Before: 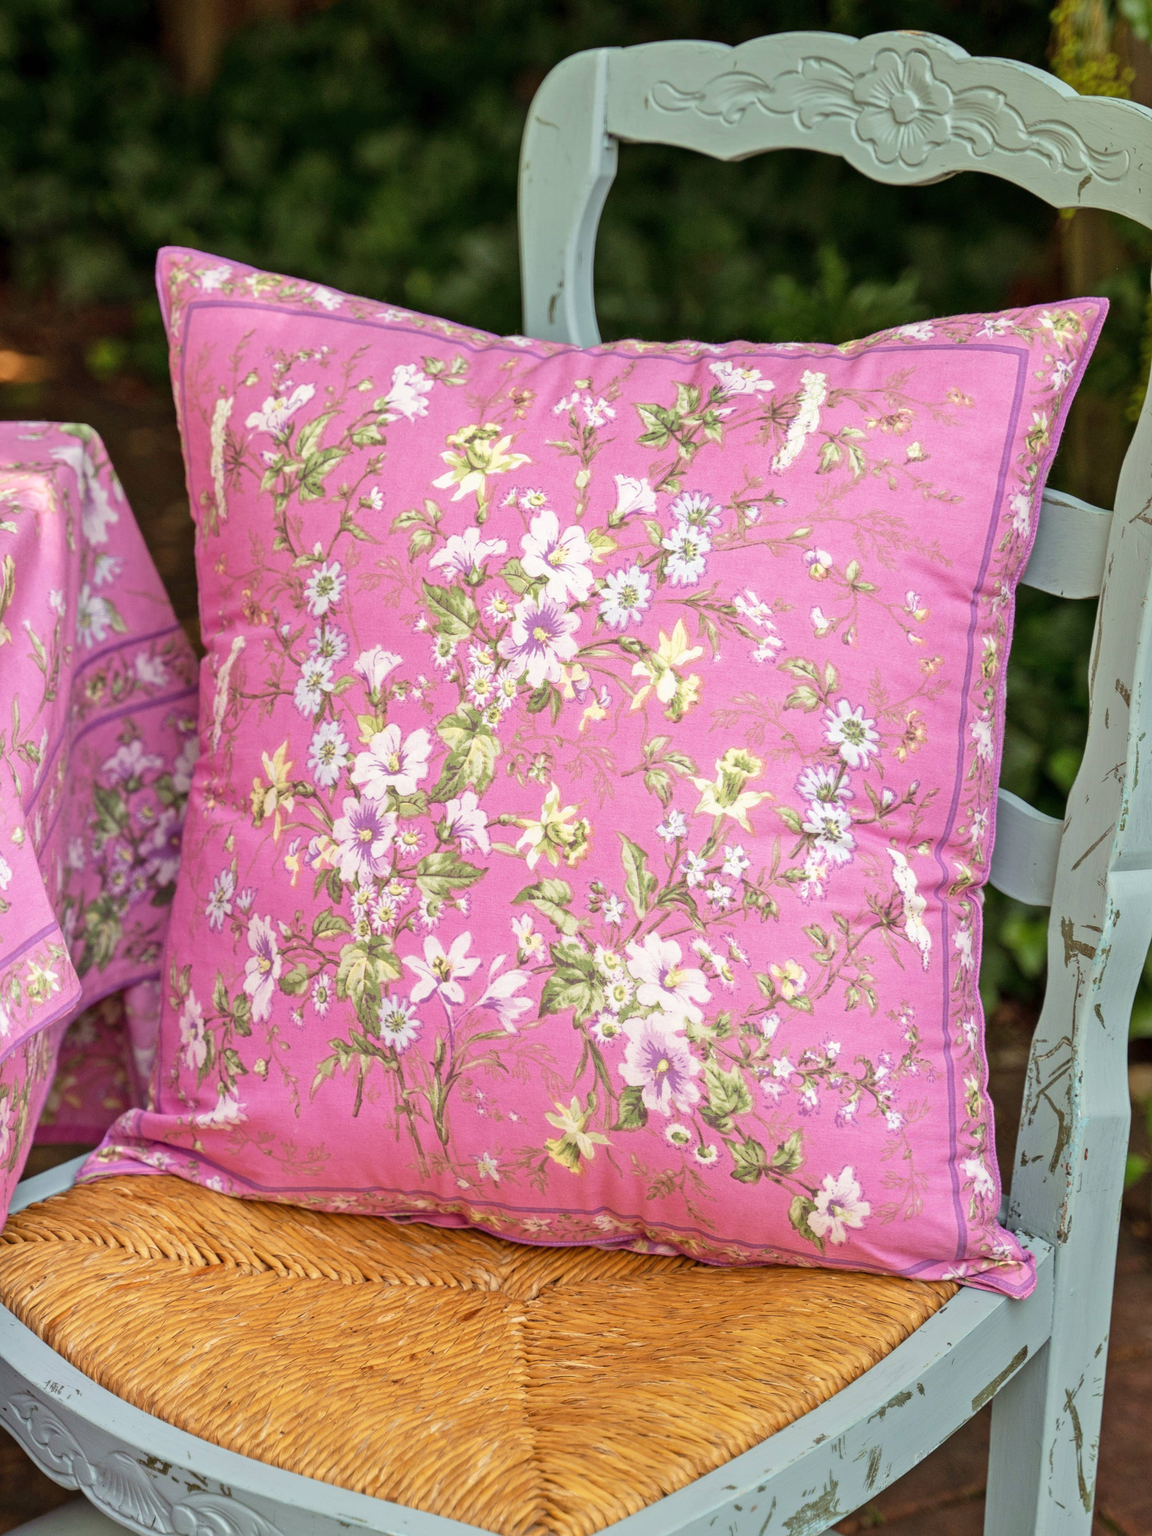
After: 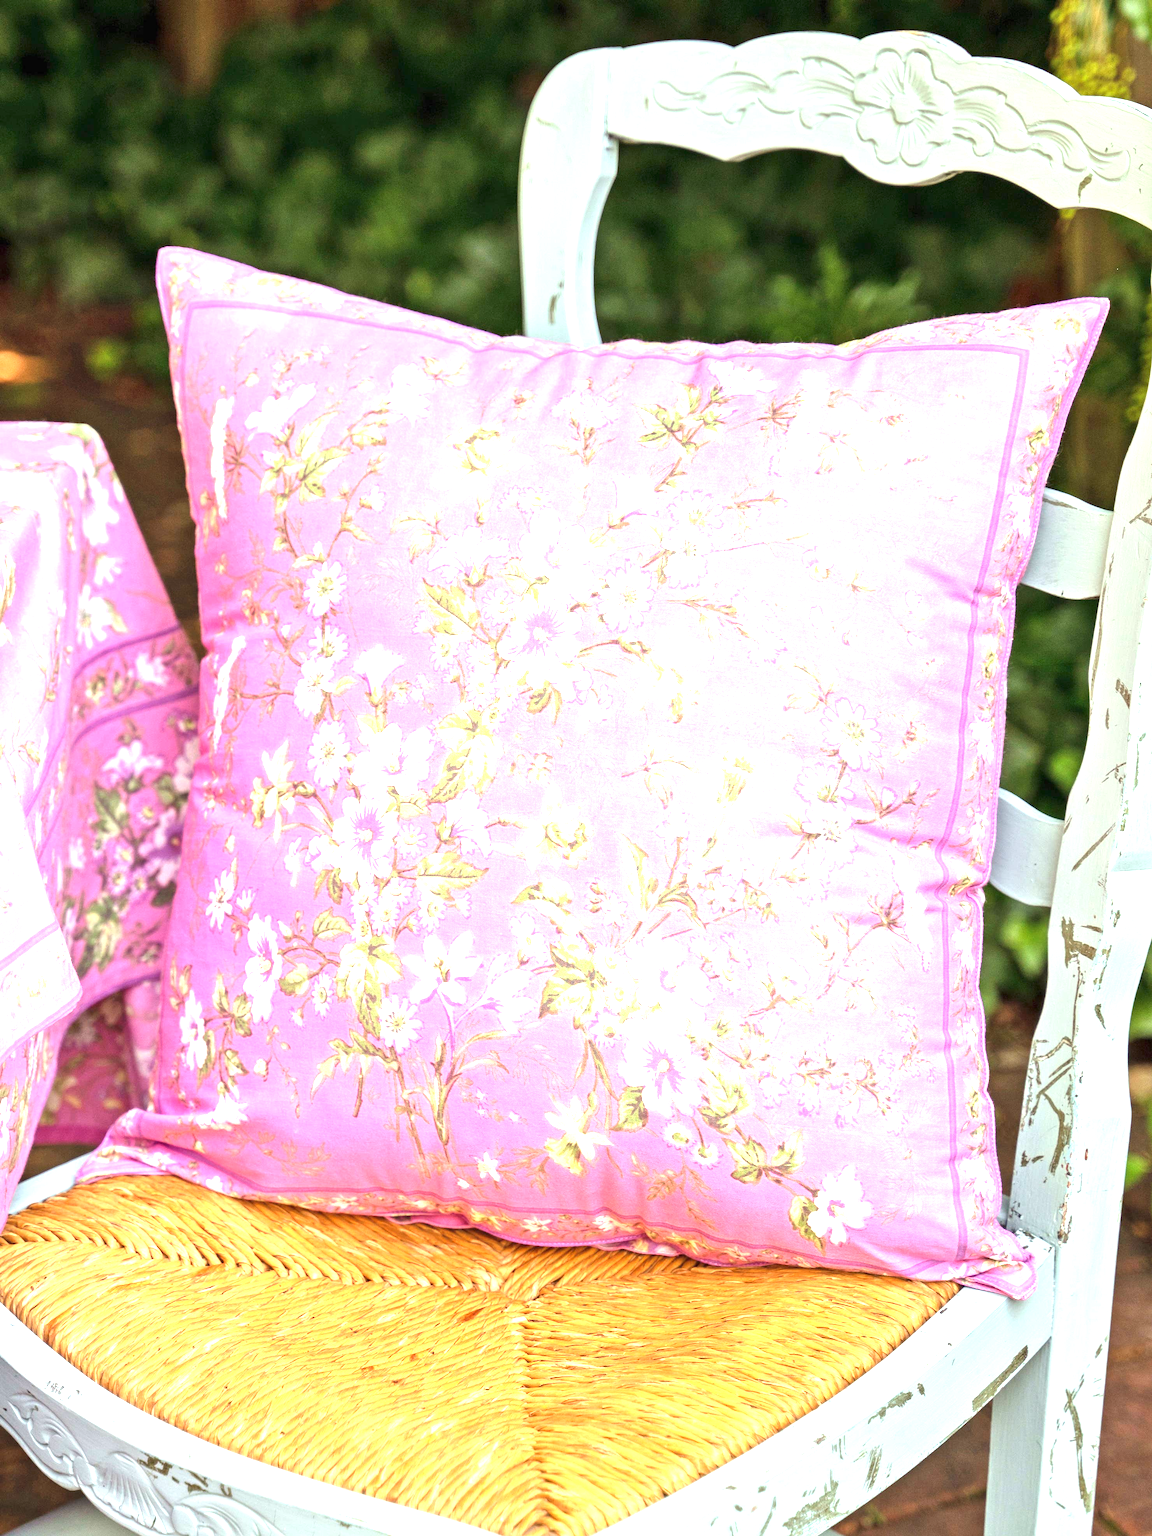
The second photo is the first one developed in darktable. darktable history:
exposure: black level correction 0, exposure 1.674 EV, compensate highlight preservation false
